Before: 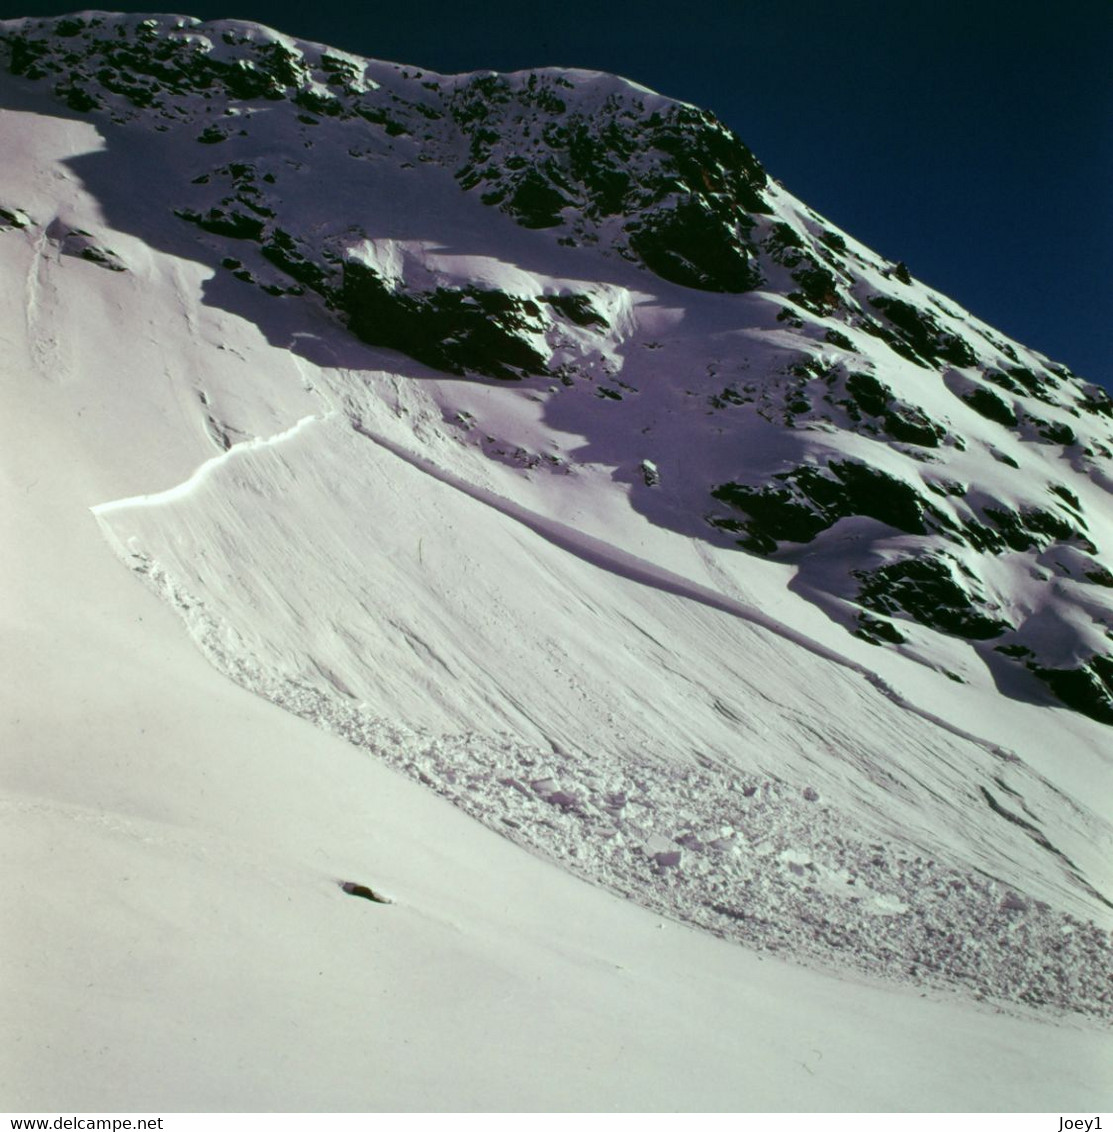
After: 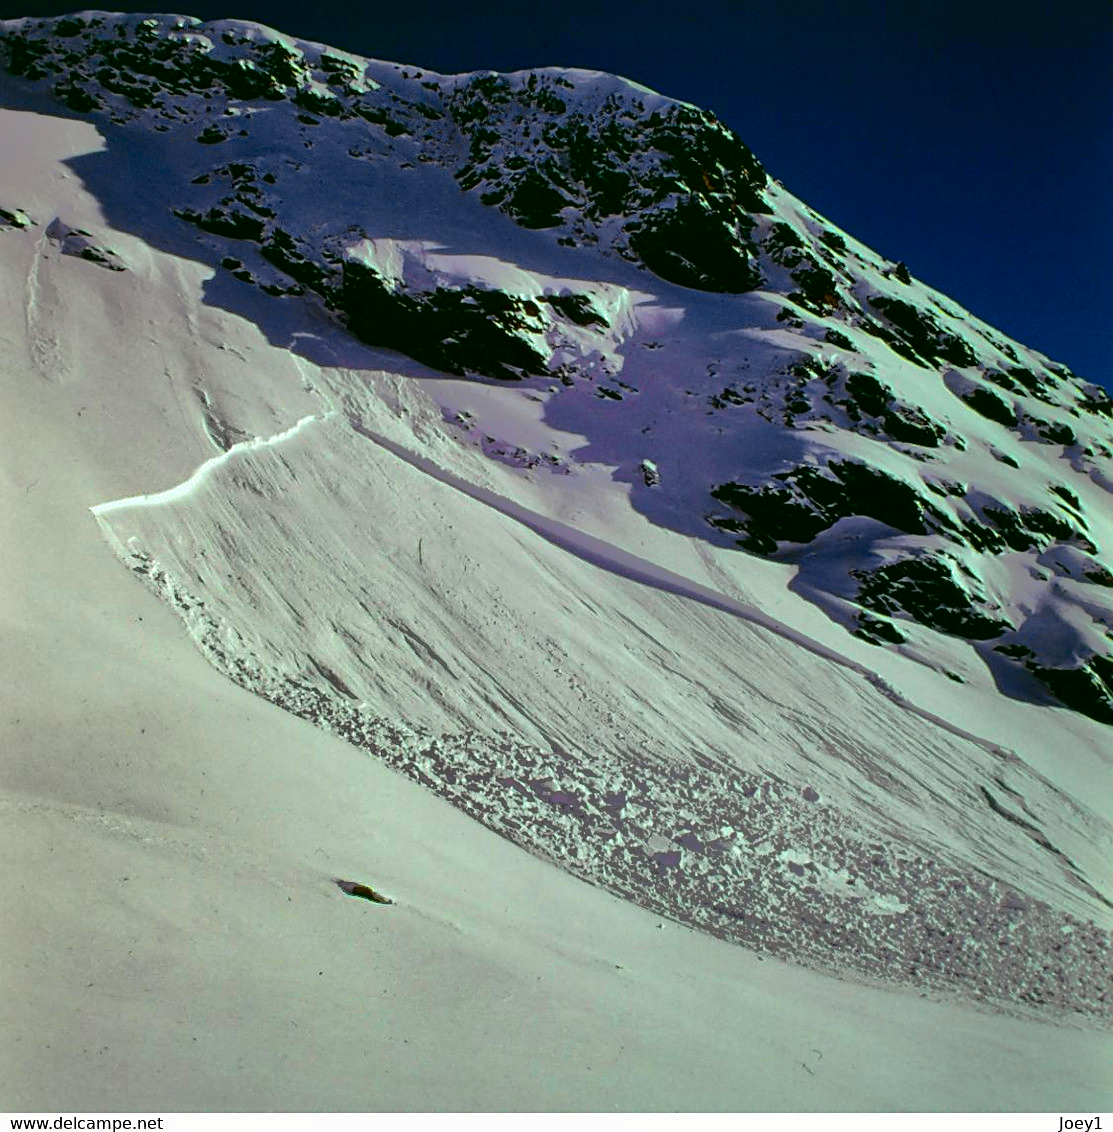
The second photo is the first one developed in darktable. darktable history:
sharpen: on, module defaults
tone curve: curves: ch0 [(0, 0.006) (0.046, 0.011) (0.13, 0.062) (0.338, 0.327) (0.494, 0.55) (0.728, 0.835) (1, 1)]; ch1 [(0, 0) (0.346, 0.324) (0.45, 0.431) (0.5, 0.5) (0.522, 0.517) (0.55, 0.57) (1, 1)]; ch2 [(0, 0) (0.453, 0.418) (0.5, 0.5) (0.526, 0.524) (0.554, 0.598) (0.622, 0.679) (0.707, 0.761) (1, 1)], color space Lab, independent channels, preserve colors none
shadows and highlights: shadows 38.46, highlights -75.7
